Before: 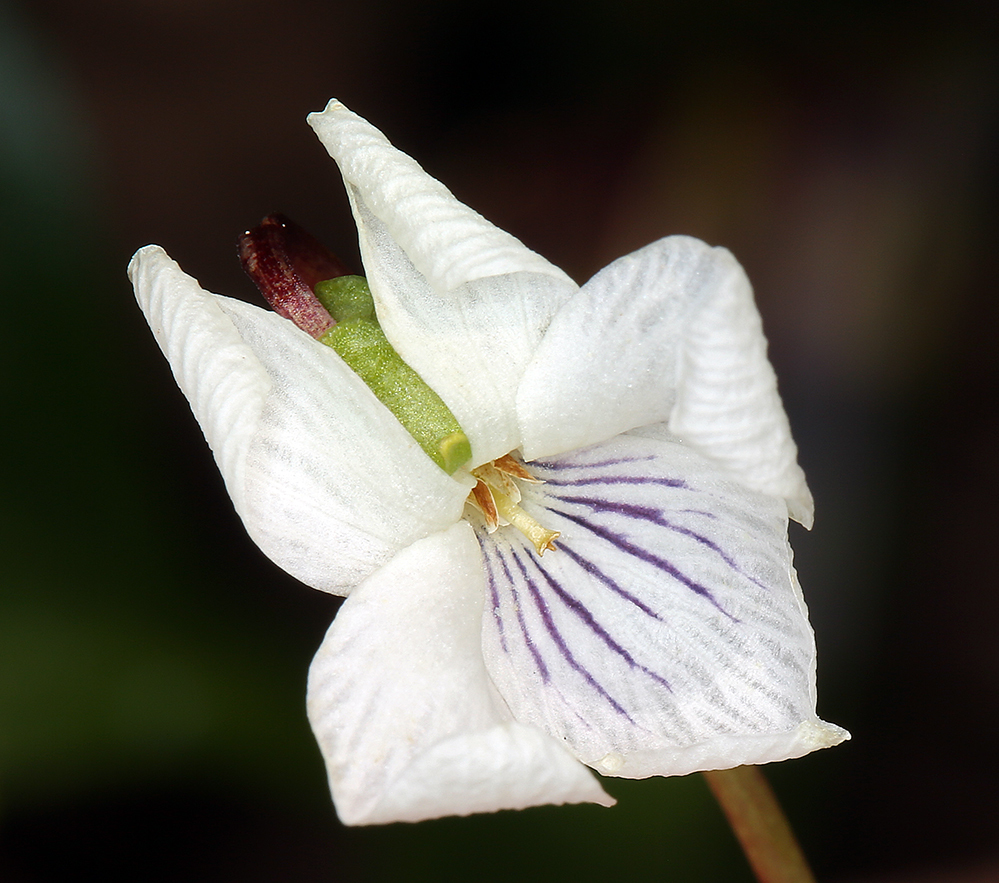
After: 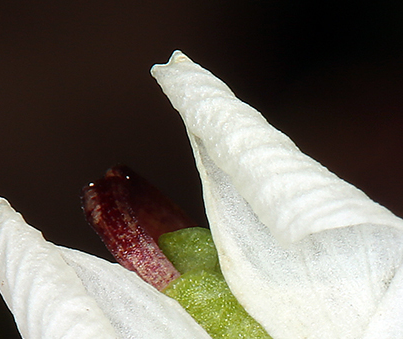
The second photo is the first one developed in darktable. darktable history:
crop: left 15.624%, top 5.45%, right 43.976%, bottom 56.07%
